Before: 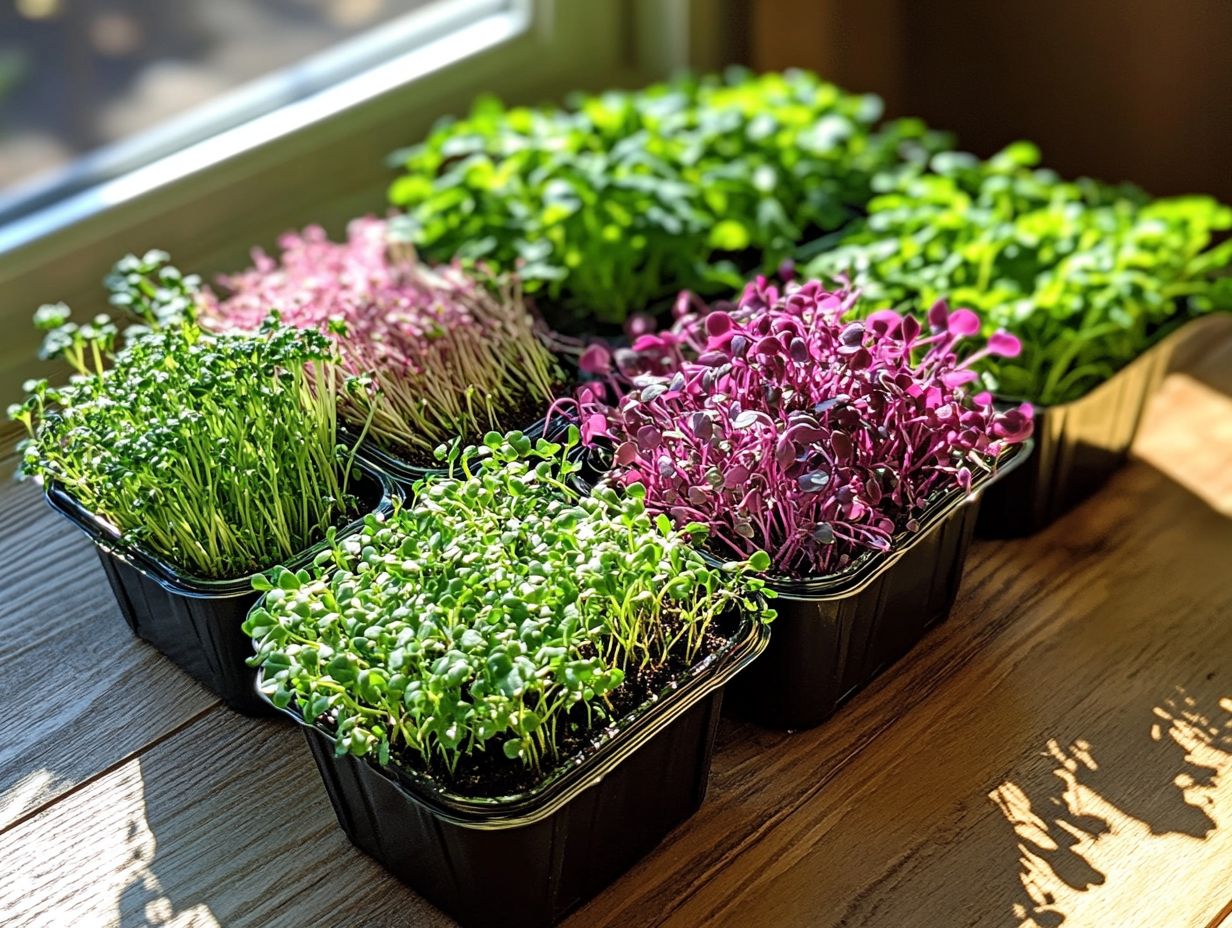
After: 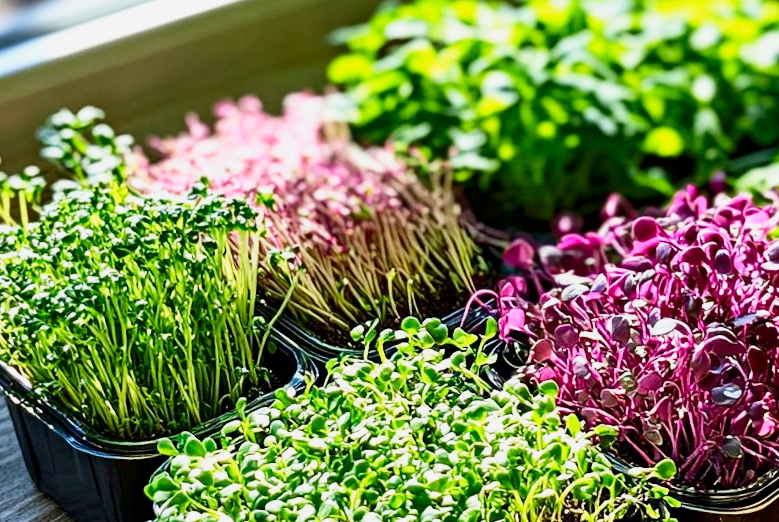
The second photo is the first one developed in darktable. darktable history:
contrast brightness saturation: contrast 0.19, brightness -0.11, saturation 0.21
base curve: curves: ch0 [(0, 0) (0.088, 0.125) (0.176, 0.251) (0.354, 0.501) (0.613, 0.749) (1, 0.877)], preserve colors none
crop and rotate: angle -4.99°, left 2.122%, top 6.945%, right 27.566%, bottom 30.519%
